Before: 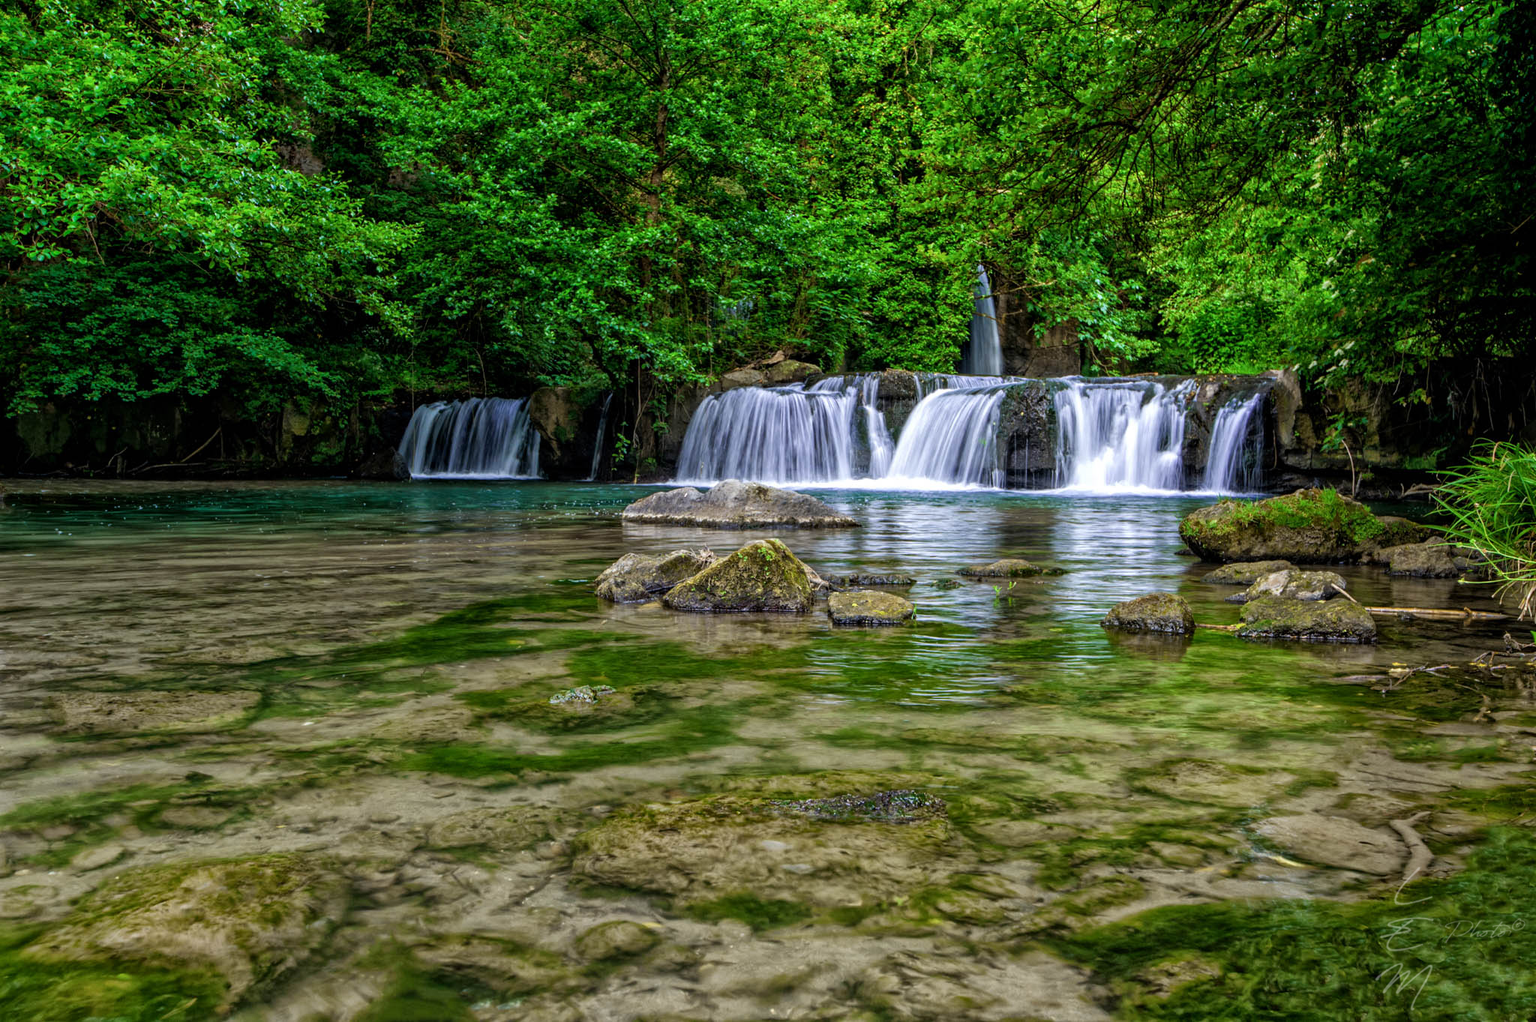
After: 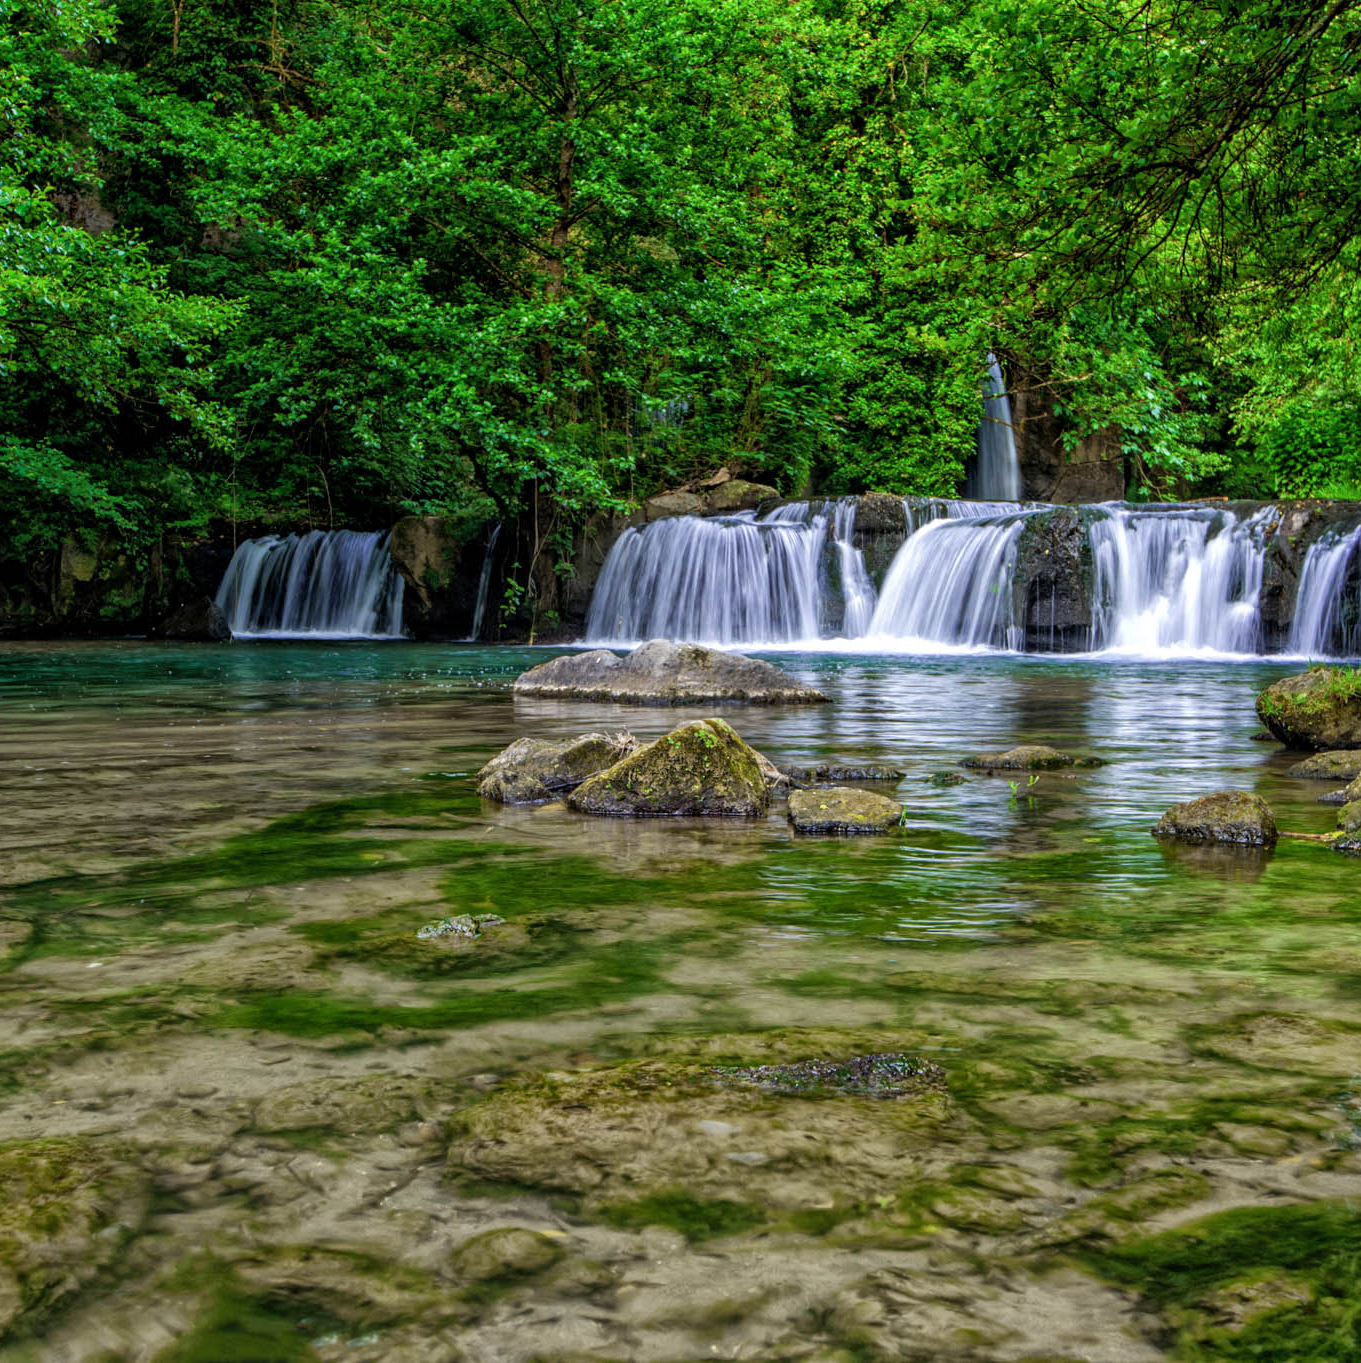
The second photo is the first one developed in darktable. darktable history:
crop and rotate: left 15.472%, right 18.053%
shadows and highlights: shadows 25.08, highlights -23.83
